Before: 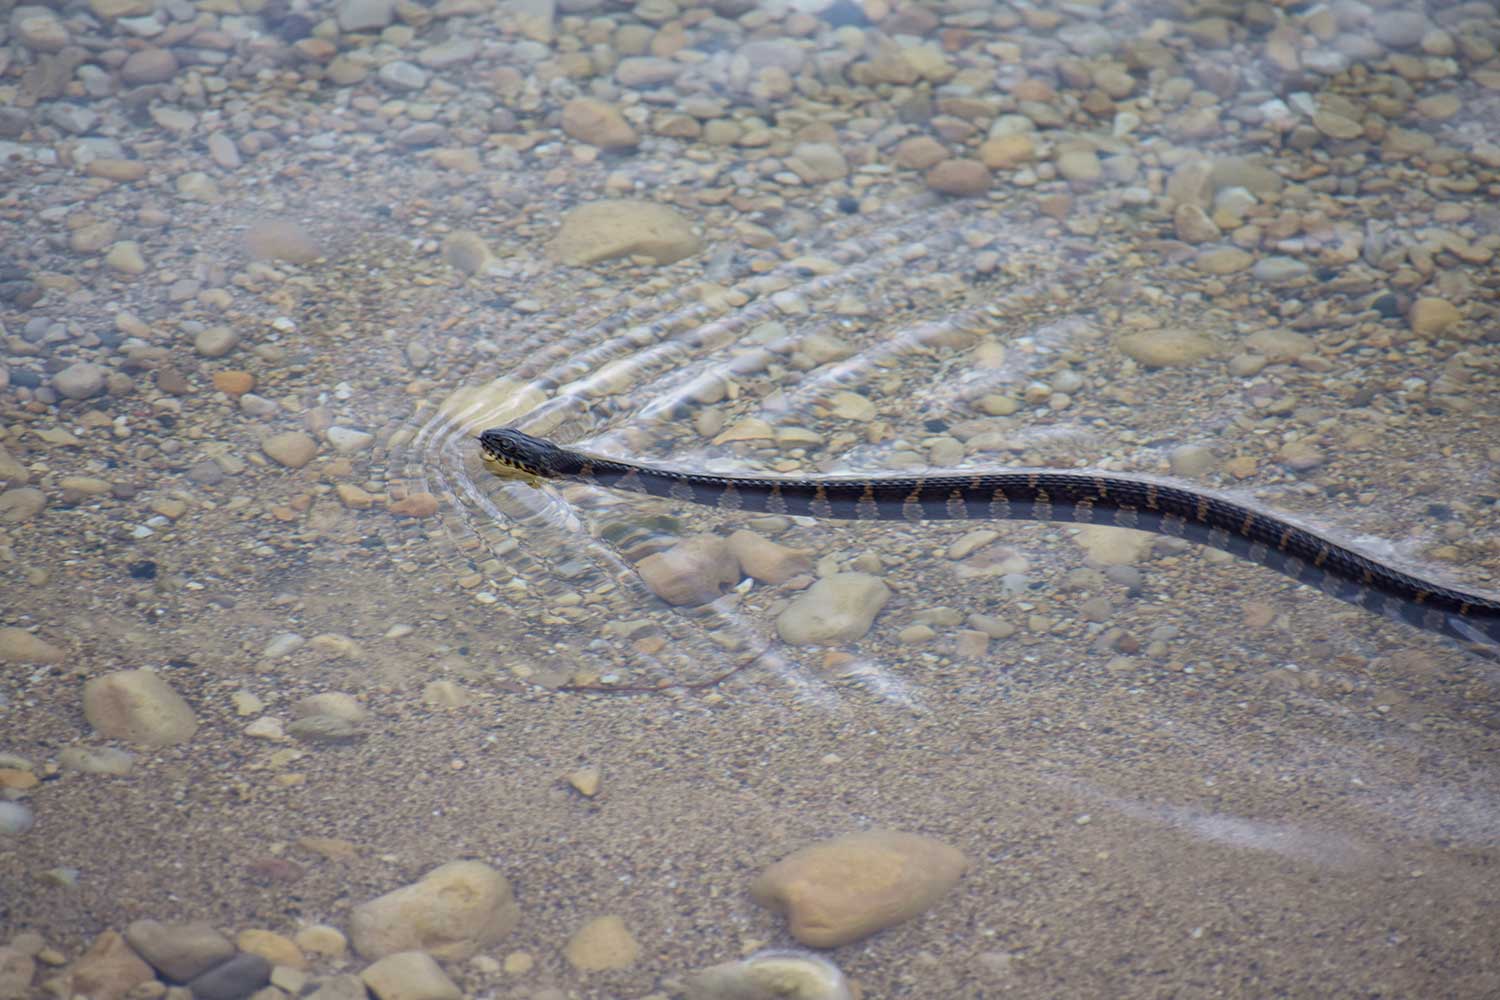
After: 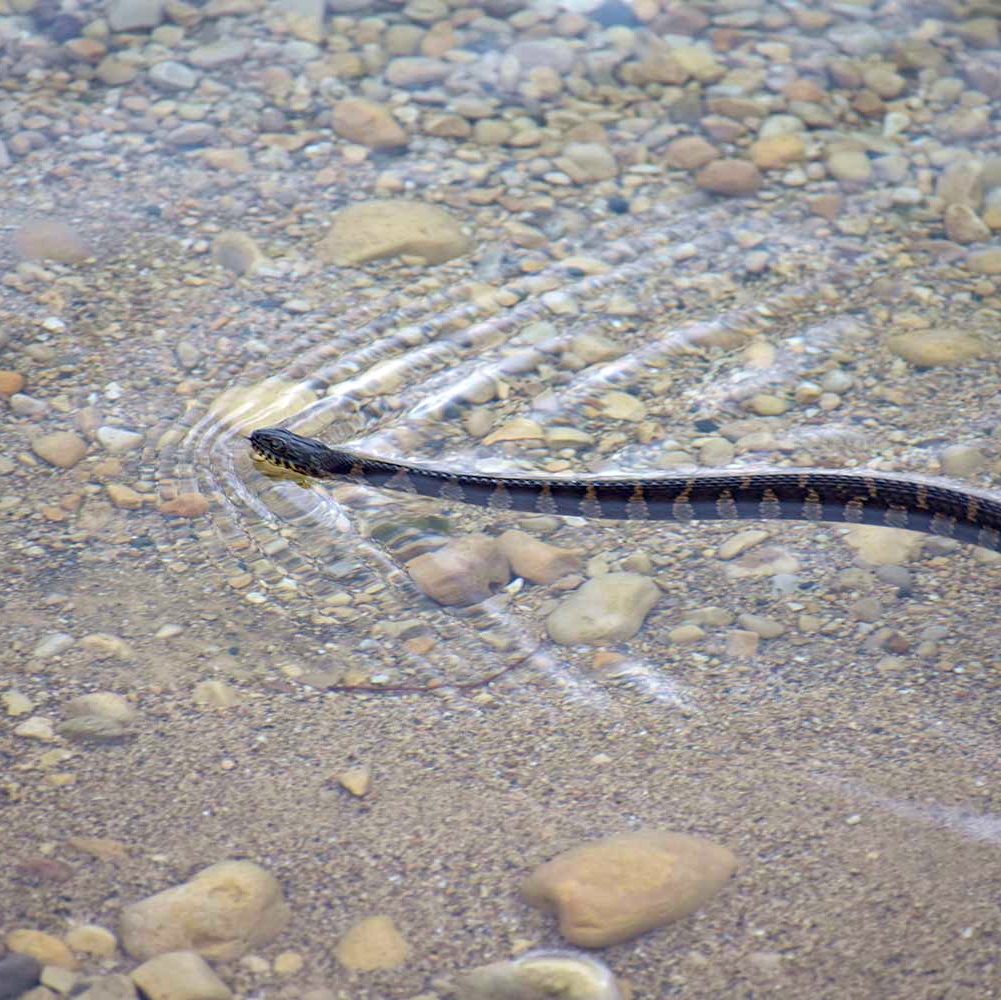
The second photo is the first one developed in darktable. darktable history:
crop: left 15.376%, right 17.842%
exposure: exposure 0.376 EV, compensate exposure bias true, compensate highlight preservation false
haze removal: compatibility mode true, adaptive false
